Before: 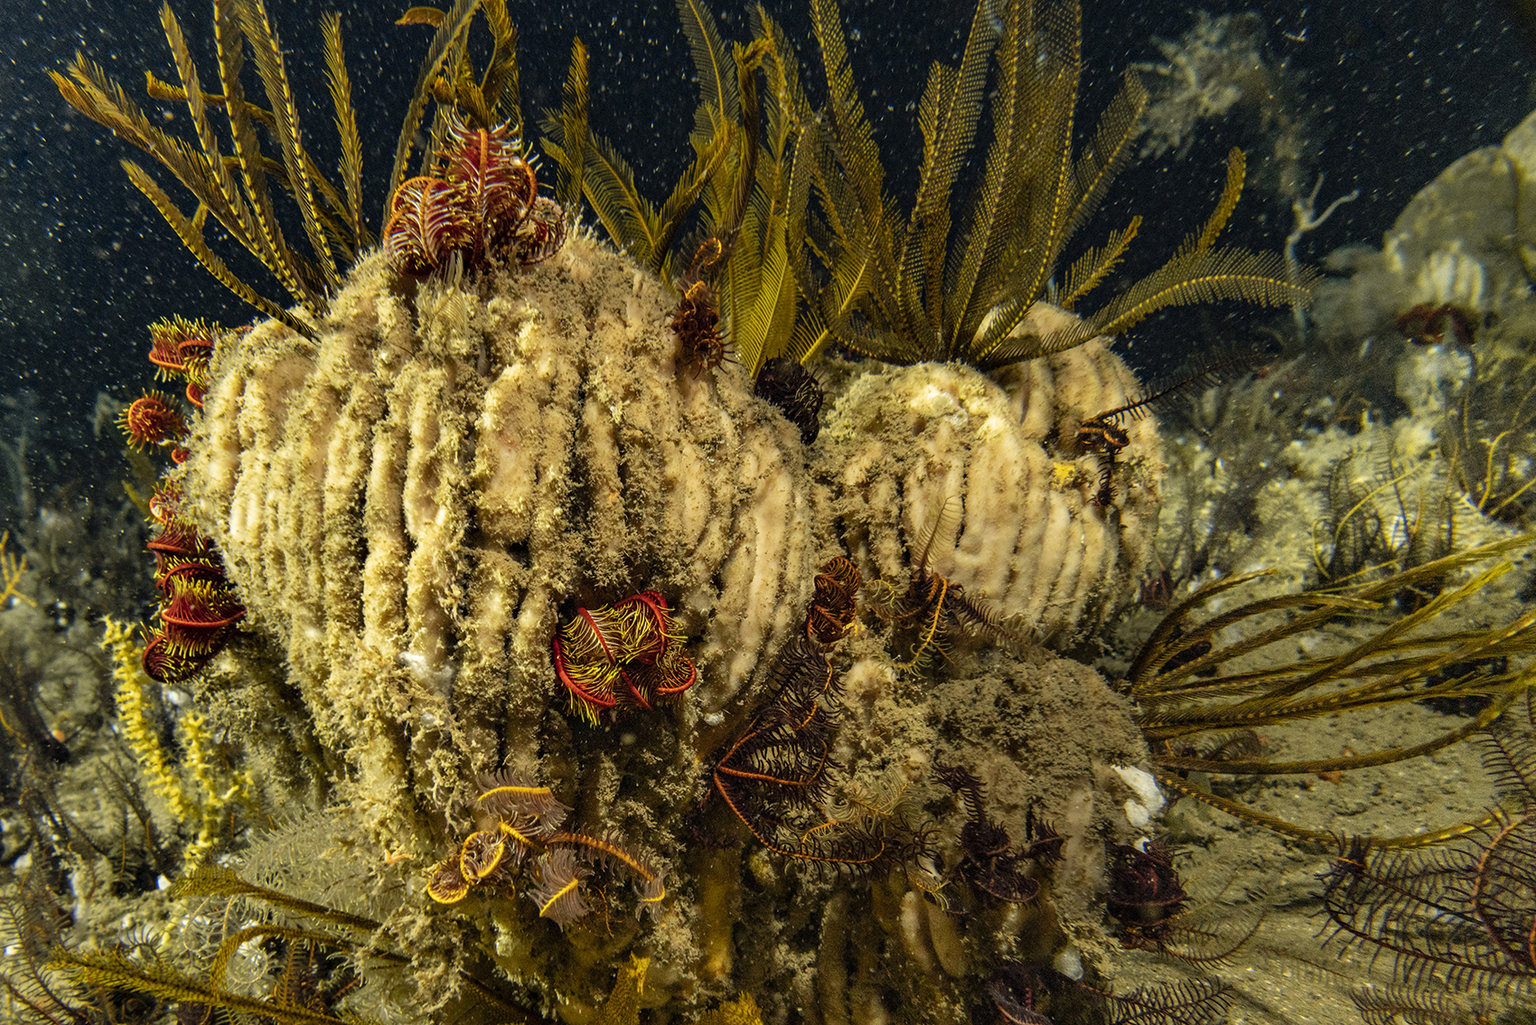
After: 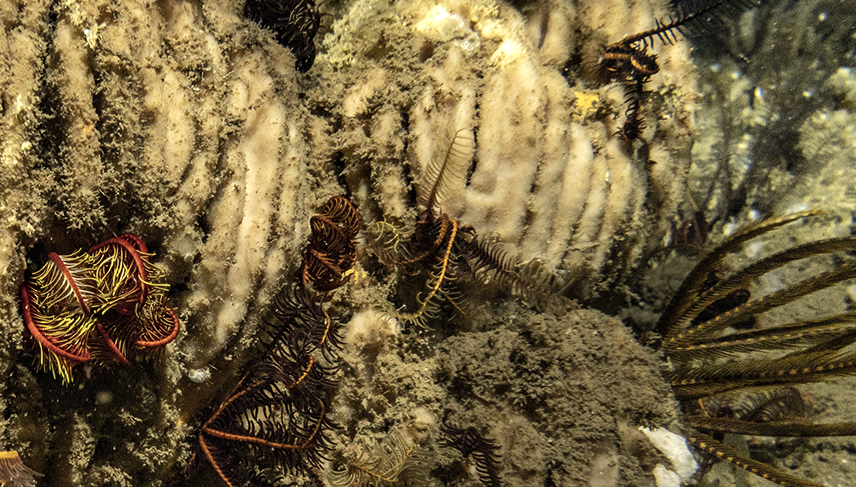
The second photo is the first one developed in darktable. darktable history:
color correction: highlights b* -0.031, saturation 0.794
crop: left 34.798%, top 37.113%, right 14.845%, bottom 19.936%
tone equalizer: -8 EV -0.43 EV, -7 EV -0.406 EV, -6 EV -0.337 EV, -5 EV -0.246 EV, -3 EV 0.222 EV, -2 EV 0.321 EV, -1 EV 0.394 EV, +0 EV 0.4 EV, edges refinement/feathering 500, mask exposure compensation -1.57 EV, preserve details no
